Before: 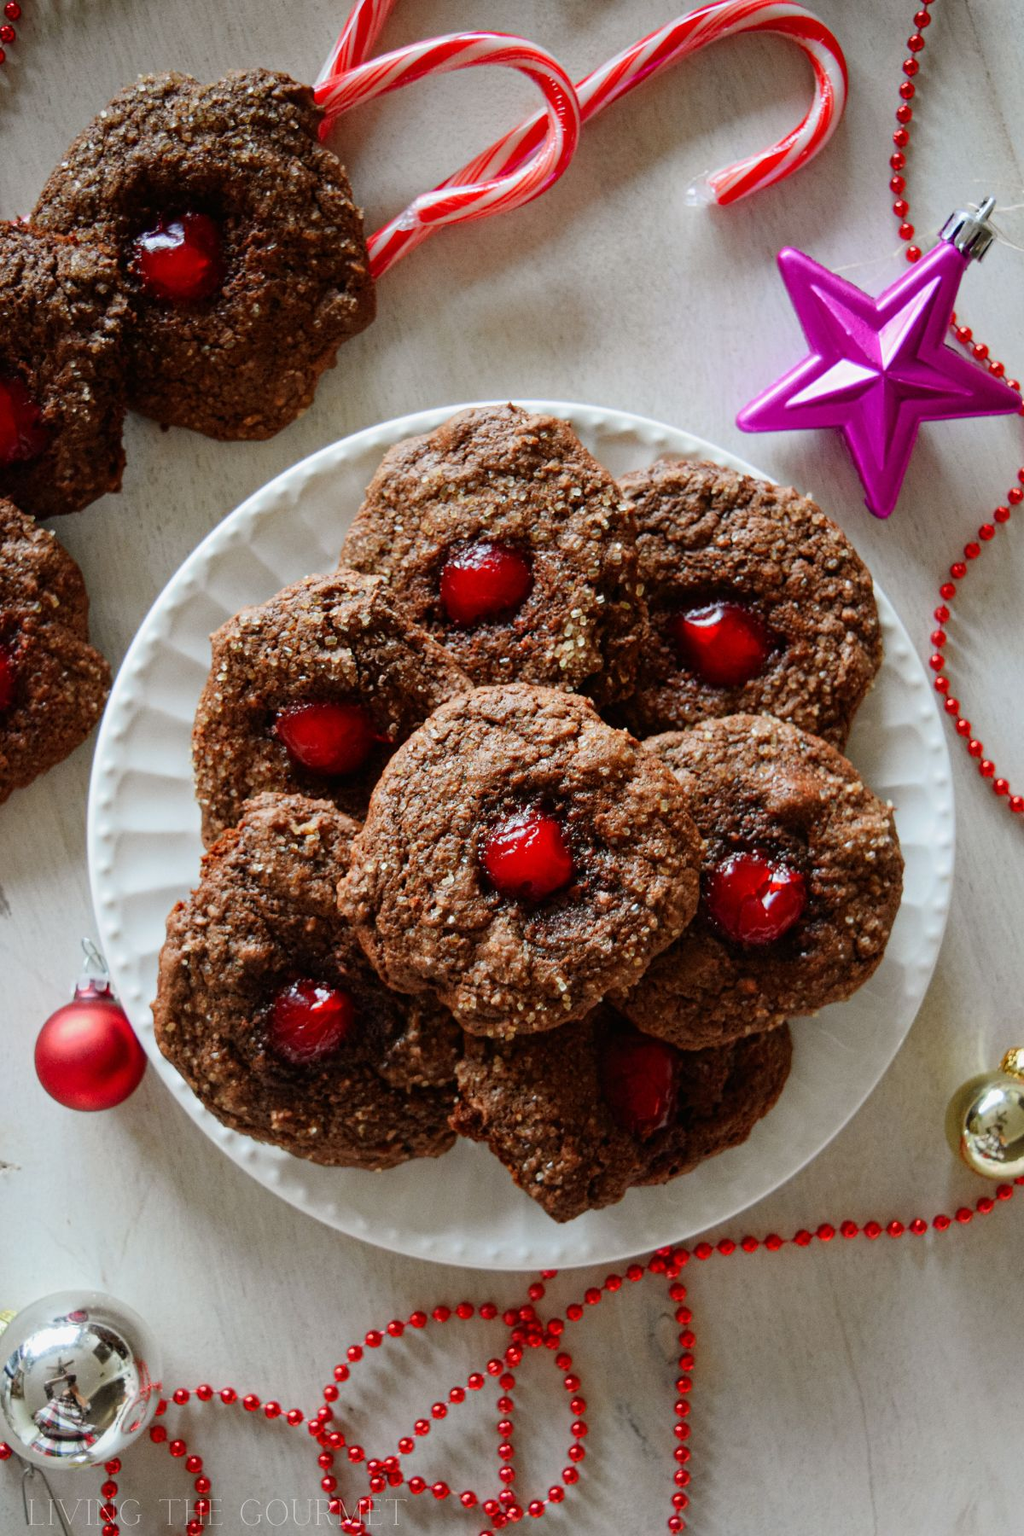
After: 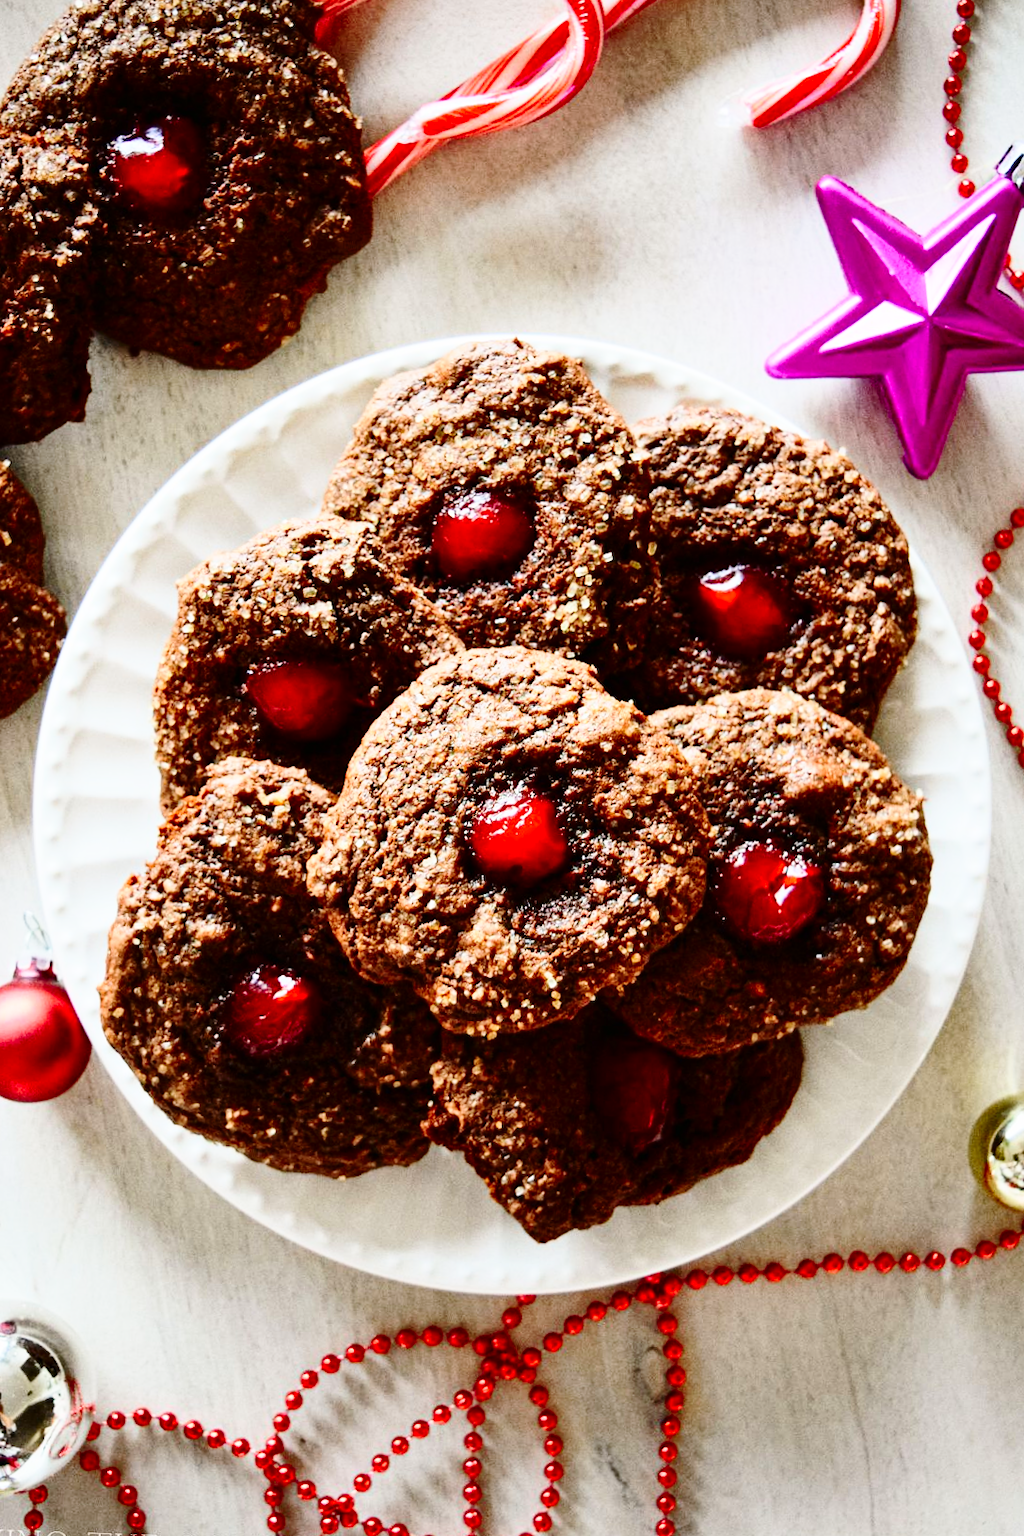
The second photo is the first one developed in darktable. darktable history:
crop and rotate: angle -1.96°, left 3.097%, top 4.154%, right 1.586%, bottom 0.529%
base curve: curves: ch0 [(0, 0) (0.028, 0.03) (0.121, 0.232) (0.46, 0.748) (0.859, 0.968) (1, 1)], preserve colors none
shadows and highlights: soften with gaussian
contrast brightness saturation: contrast 0.28
